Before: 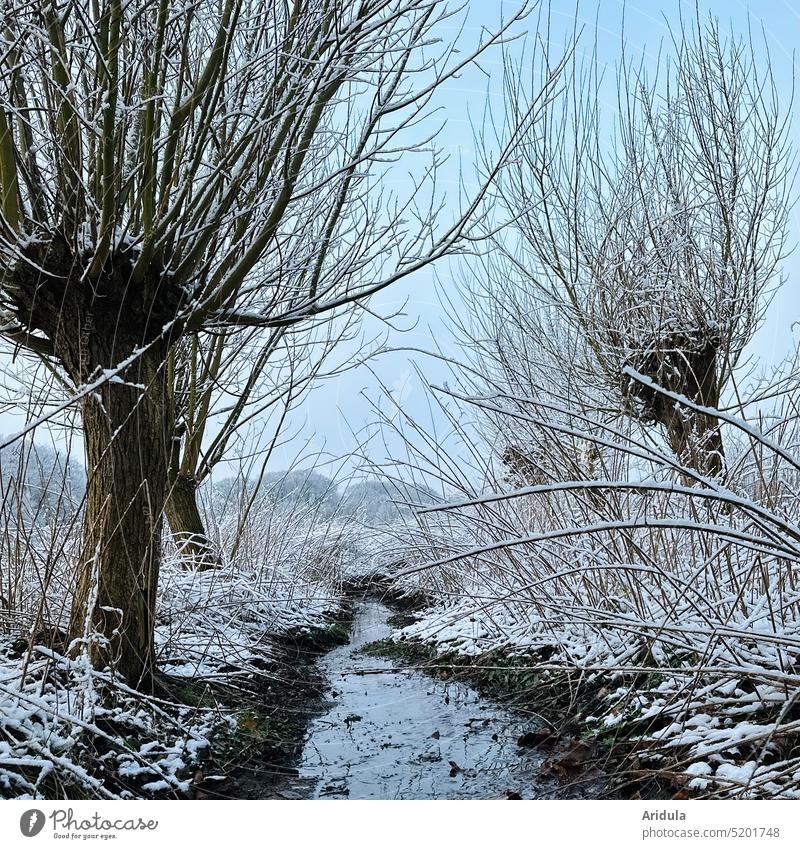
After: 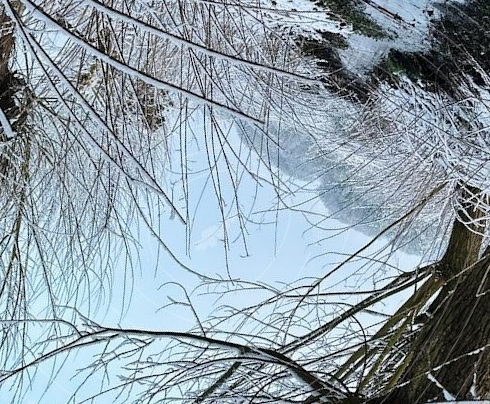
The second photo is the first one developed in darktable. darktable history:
crop and rotate: angle 147.94°, left 9.16%, top 15.673%, right 4.398%, bottom 17.124%
